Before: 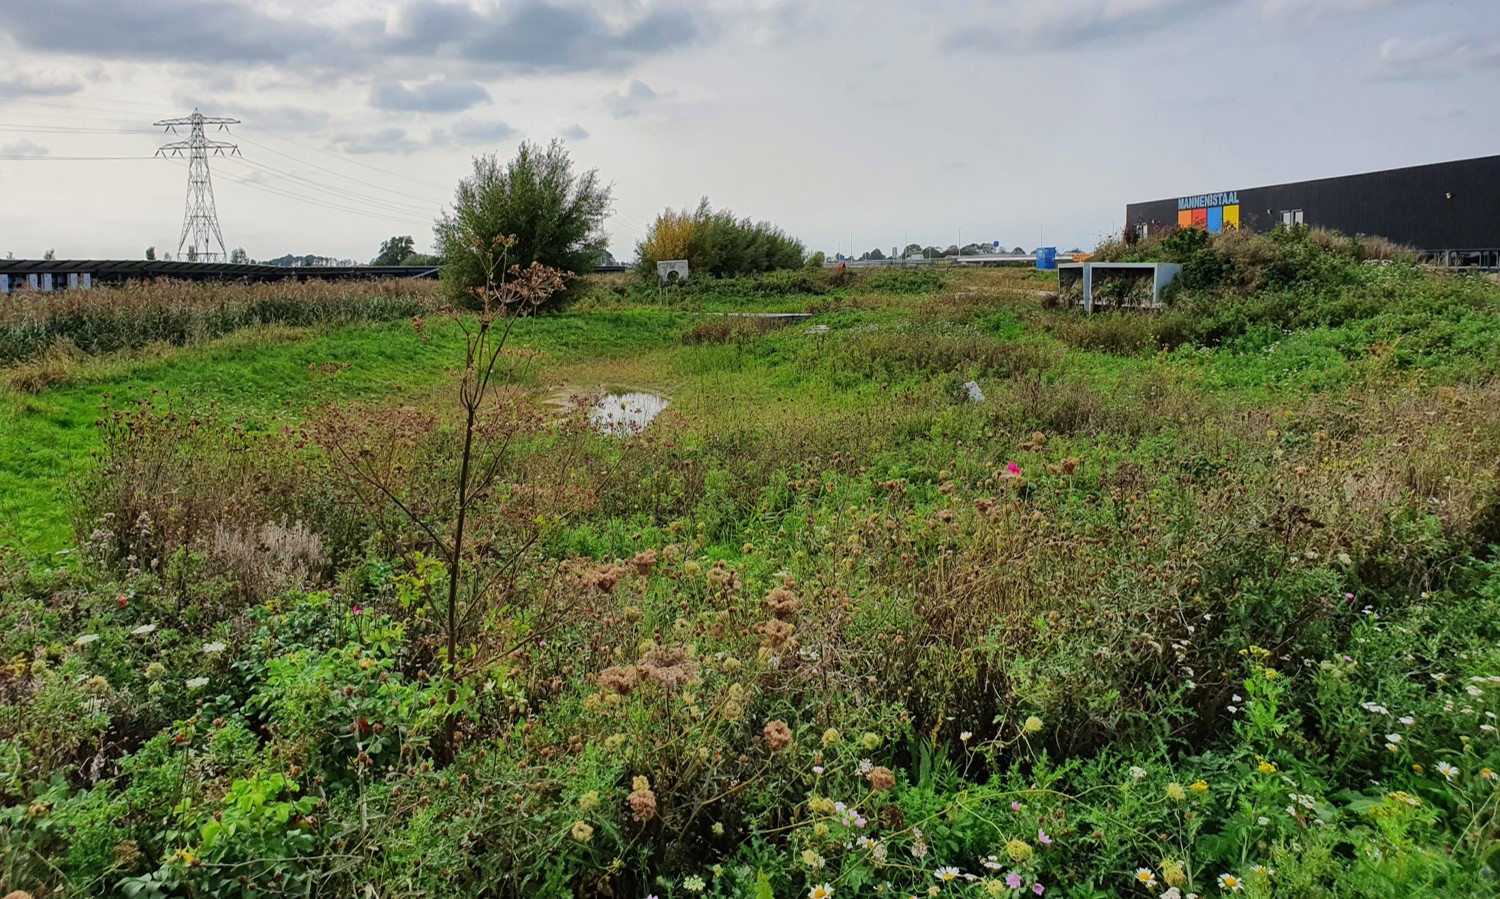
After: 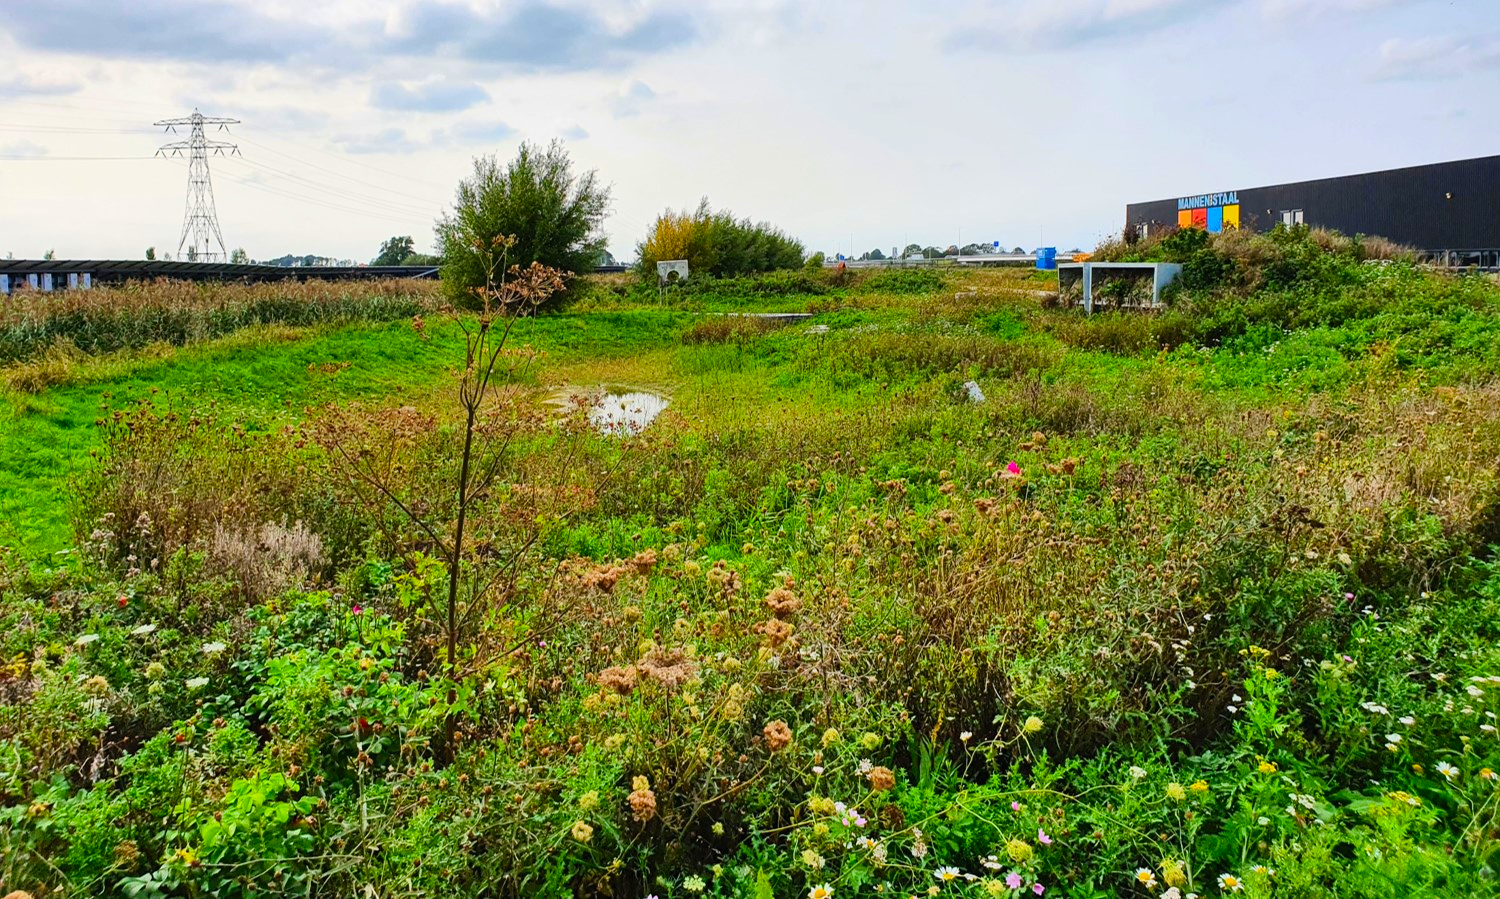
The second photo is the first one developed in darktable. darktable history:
color balance rgb: linear chroma grading › global chroma 8.12%, perceptual saturation grading › global saturation 9.07%, perceptual saturation grading › highlights -13.84%, perceptual saturation grading › mid-tones 14.88%, perceptual saturation grading › shadows 22.8%, perceptual brilliance grading › highlights 2.61%, global vibrance 12.07%
contrast brightness saturation: contrast 0.2, brightness 0.16, saturation 0.22
